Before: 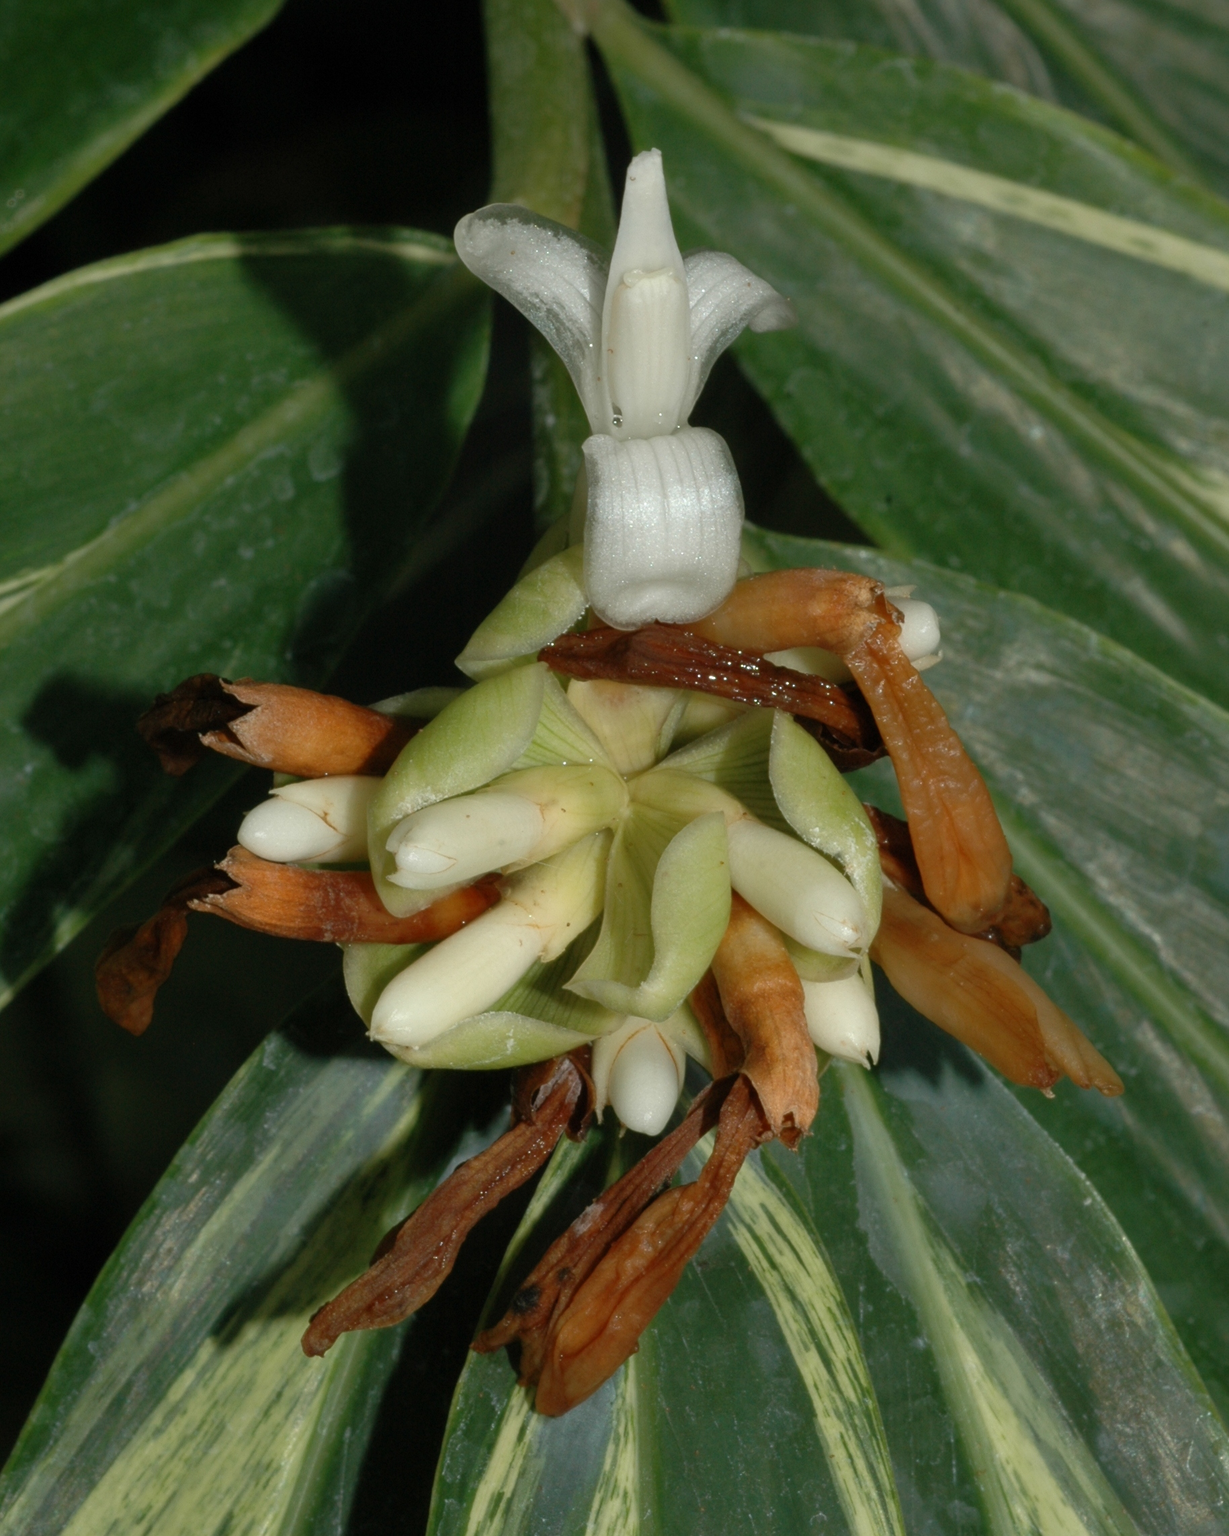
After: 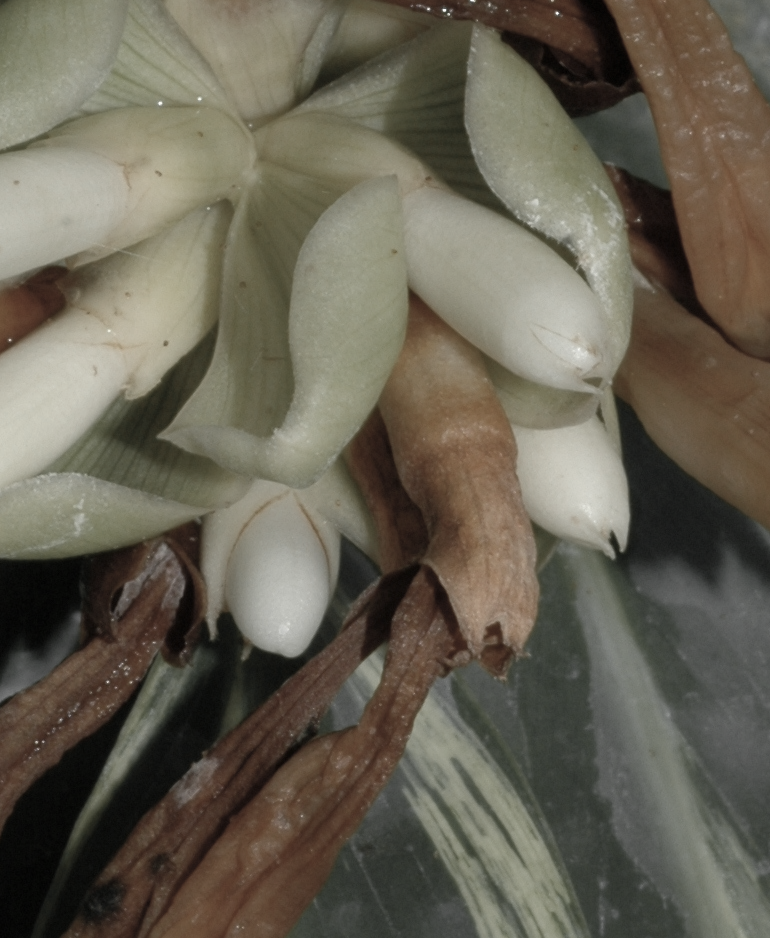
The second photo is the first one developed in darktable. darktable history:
color zones: curves: ch0 [(0, 0.613) (0.01, 0.613) (0.245, 0.448) (0.498, 0.529) (0.642, 0.665) (0.879, 0.777) (0.99, 0.613)]; ch1 [(0, 0.035) (0.121, 0.189) (0.259, 0.197) (0.415, 0.061) (0.589, 0.022) (0.732, 0.022) (0.857, 0.026) (0.991, 0.053)]
crop: left 37.221%, top 45.169%, right 20.63%, bottom 13.777%
